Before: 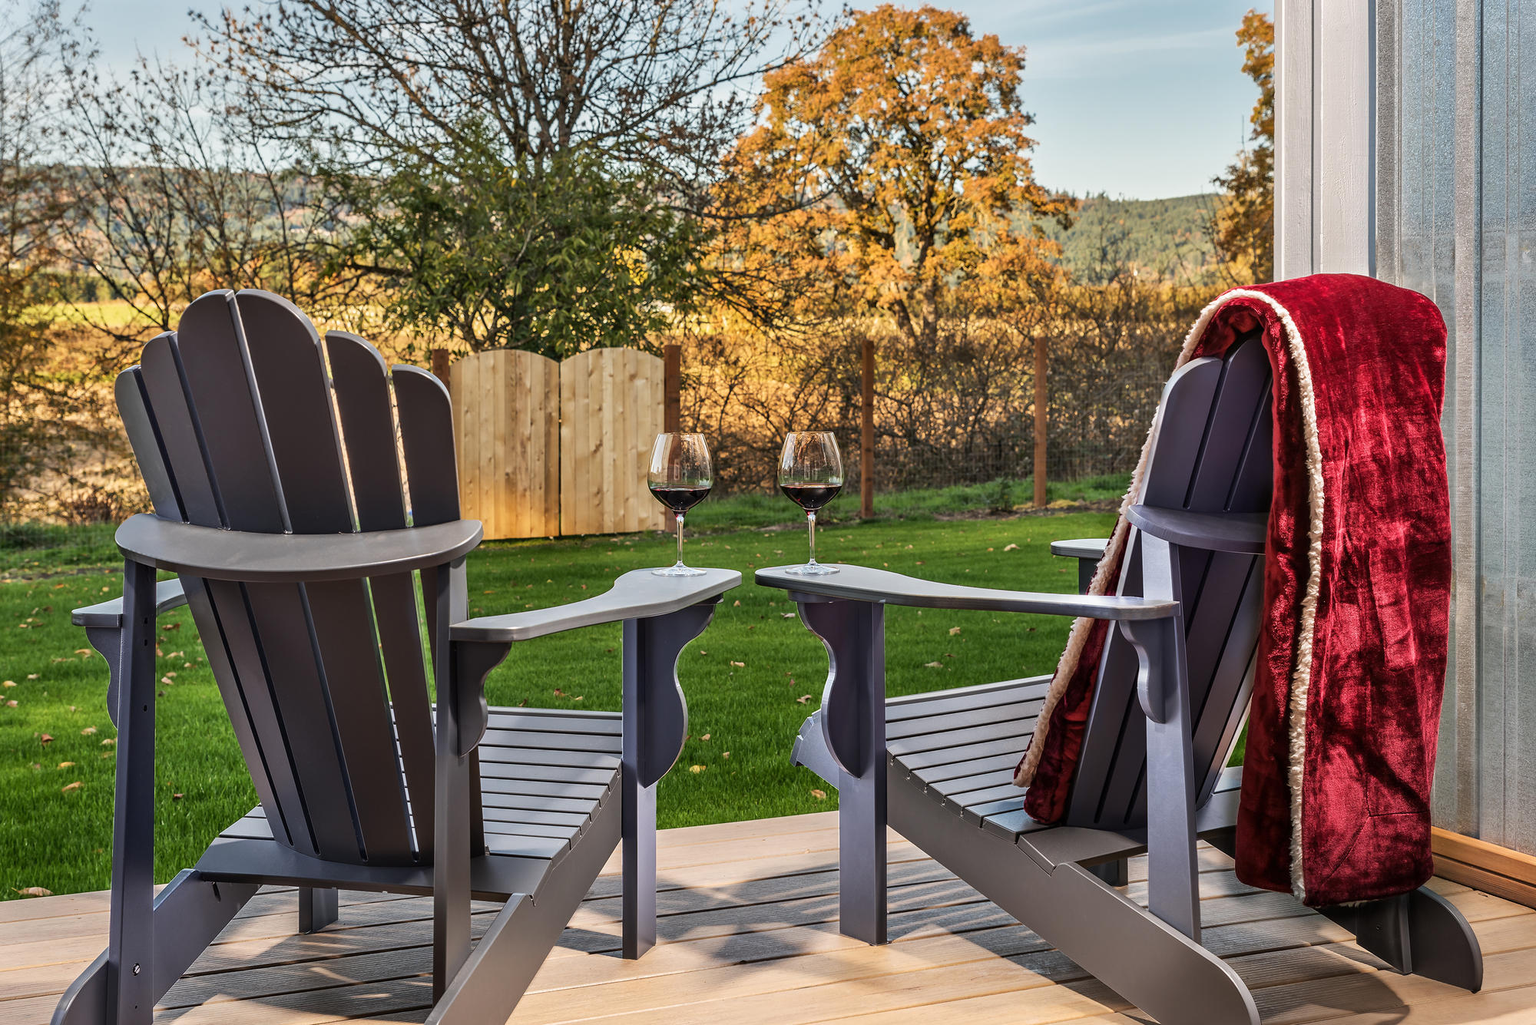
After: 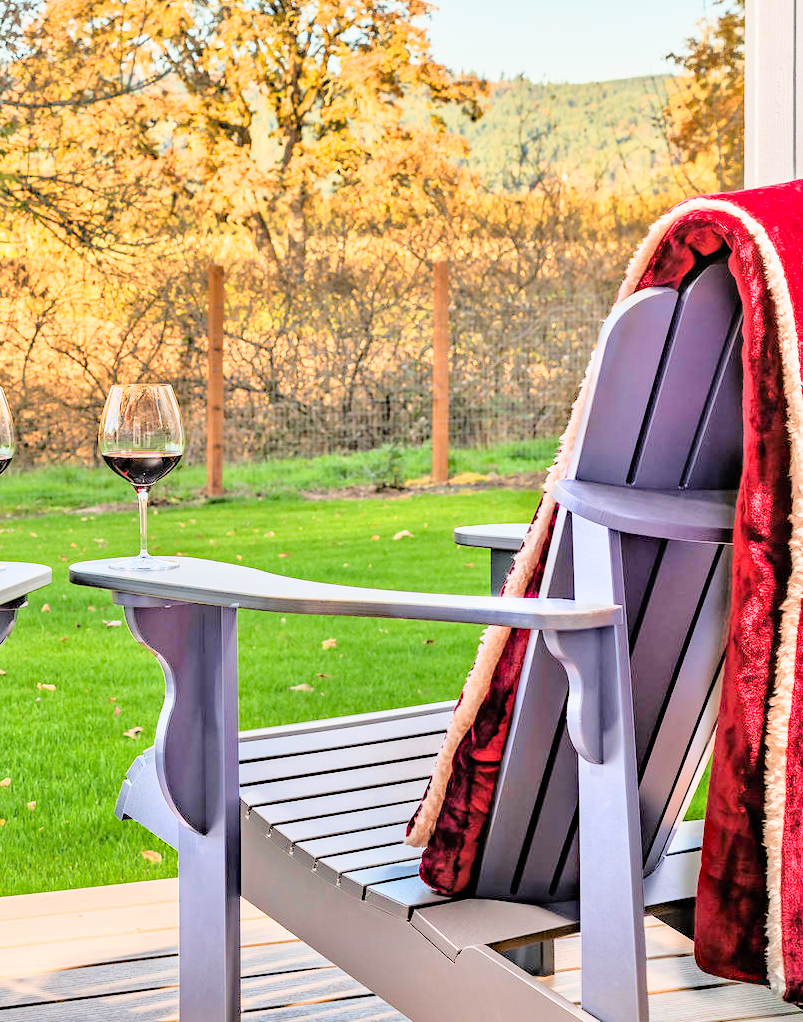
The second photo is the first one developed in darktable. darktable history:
contrast brightness saturation: contrast 0.2, brightness 0.16, saturation 0.22
exposure: black level correction 0, exposure 1.2 EV, compensate highlight preservation false
filmic rgb: black relative exposure -7.65 EV, white relative exposure 4.56 EV, hardness 3.61, contrast 1.05
tone equalizer: -7 EV 0.15 EV, -6 EV 0.6 EV, -5 EV 1.15 EV, -4 EV 1.33 EV, -3 EV 1.15 EV, -2 EV 0.6 EV, -1 EV 0.15 EV, mask exposure compensation -0.5 EV
crop: left 45.721%, top 13.393%, right 14.118%, bottom 10.01%
haze removal: compatibility mode true, adaptive false
